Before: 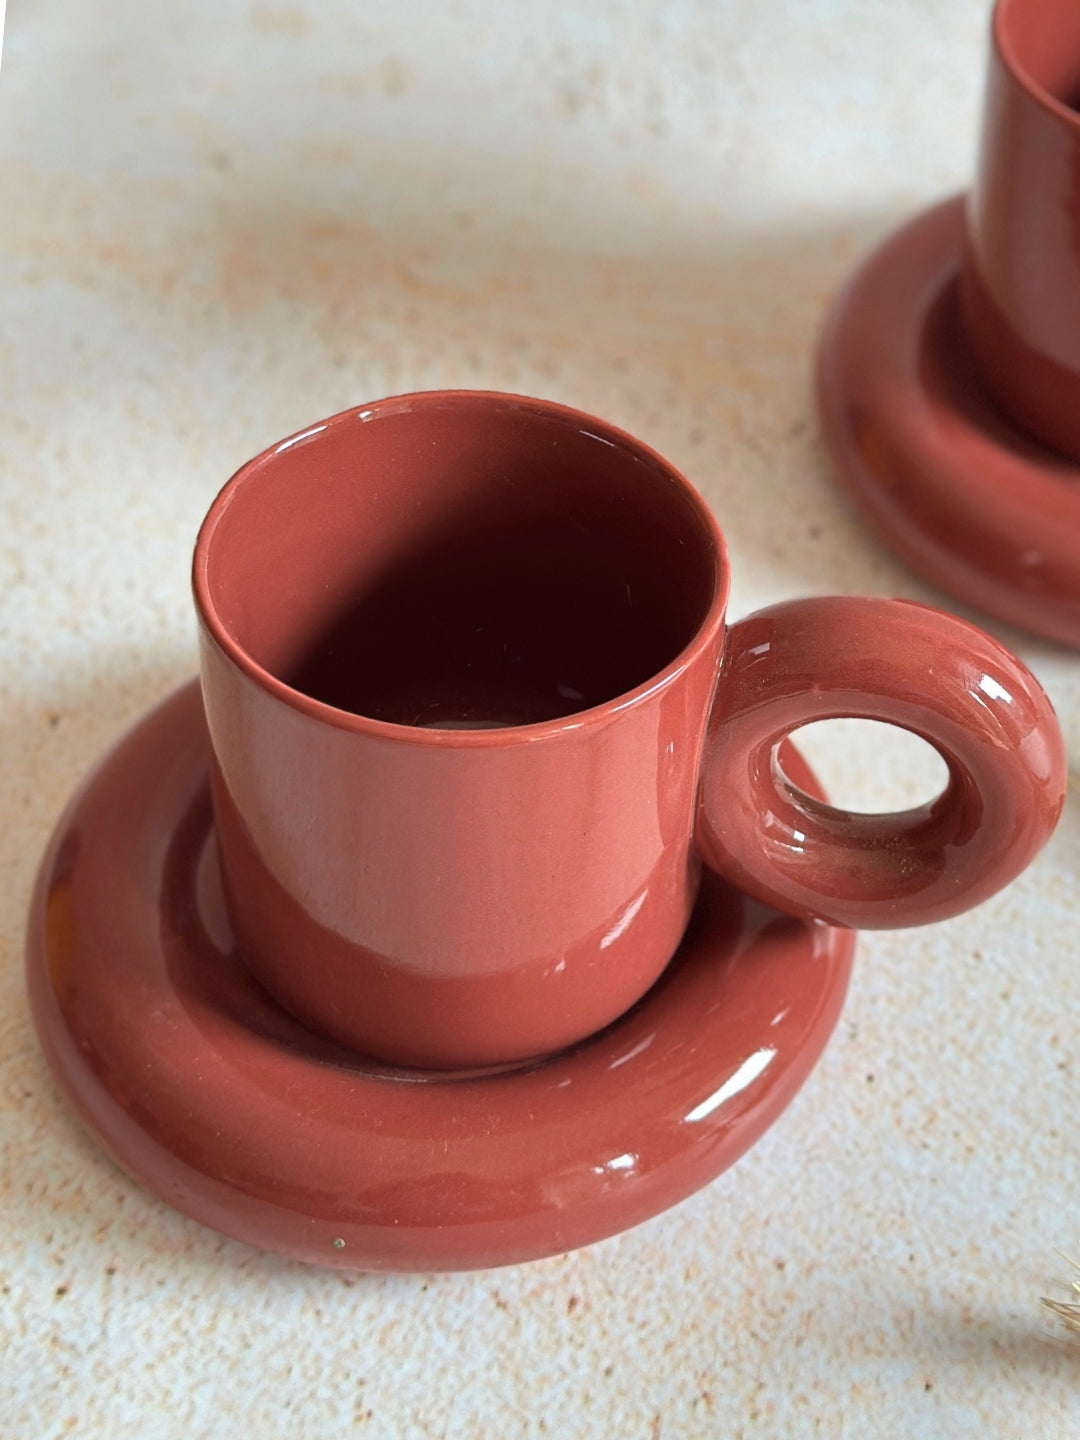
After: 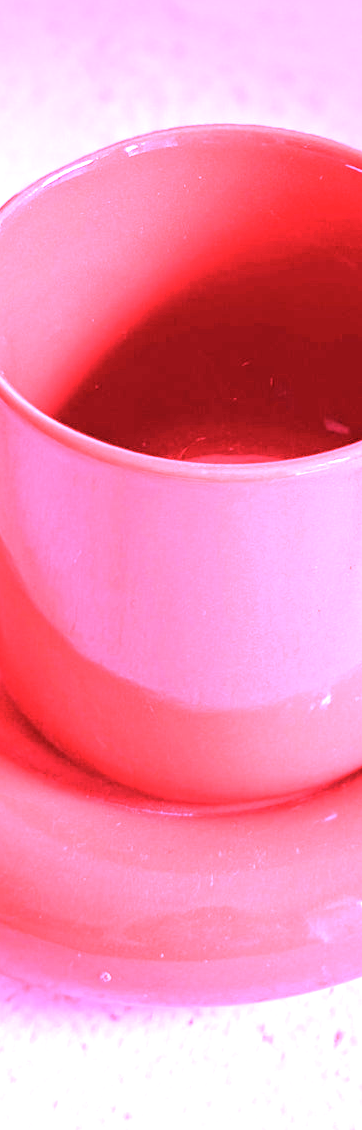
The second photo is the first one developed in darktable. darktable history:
color correction: highlights a* -9.35, highlights b* -23.15
crop and rotate: left 21.77%, top 18.528%, right 44.676%, bottom 2.997%
white balance: red 4.26, blue 1.802
